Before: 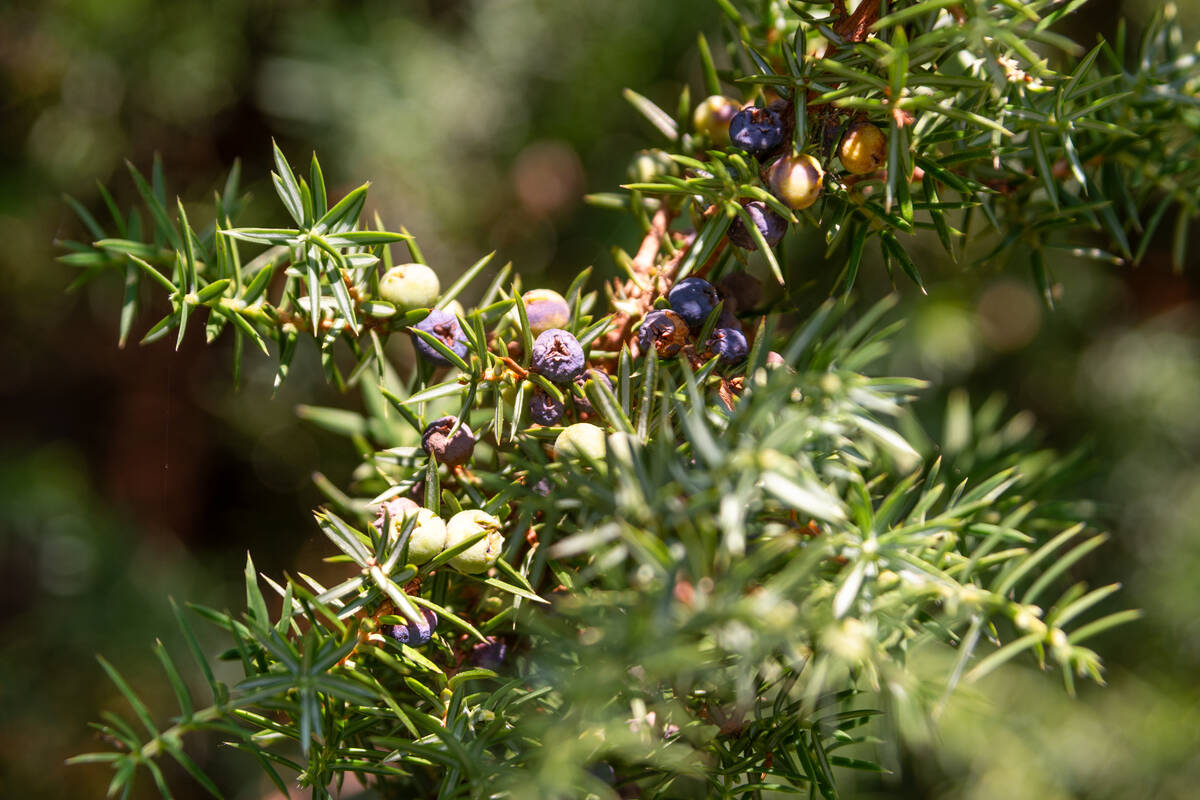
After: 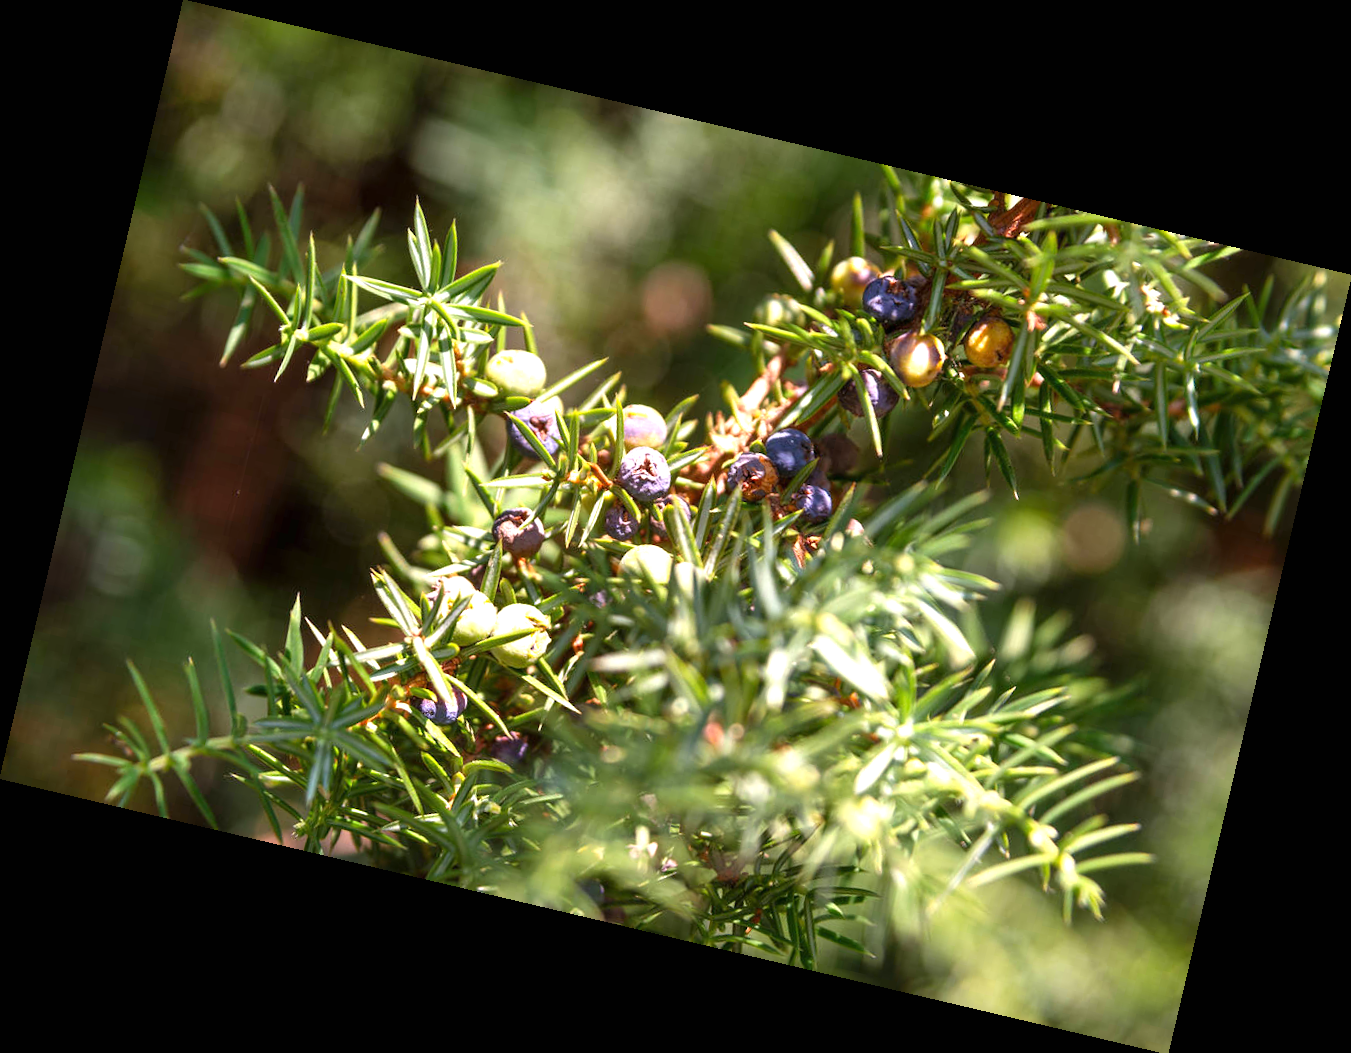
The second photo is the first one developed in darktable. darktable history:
exposure: black level correction 0, exposure 0.7 EV, compensate exposure bias true, compensate highlight preservation false
rotate and perspective: rotation 13.27°, automatic cropping off
